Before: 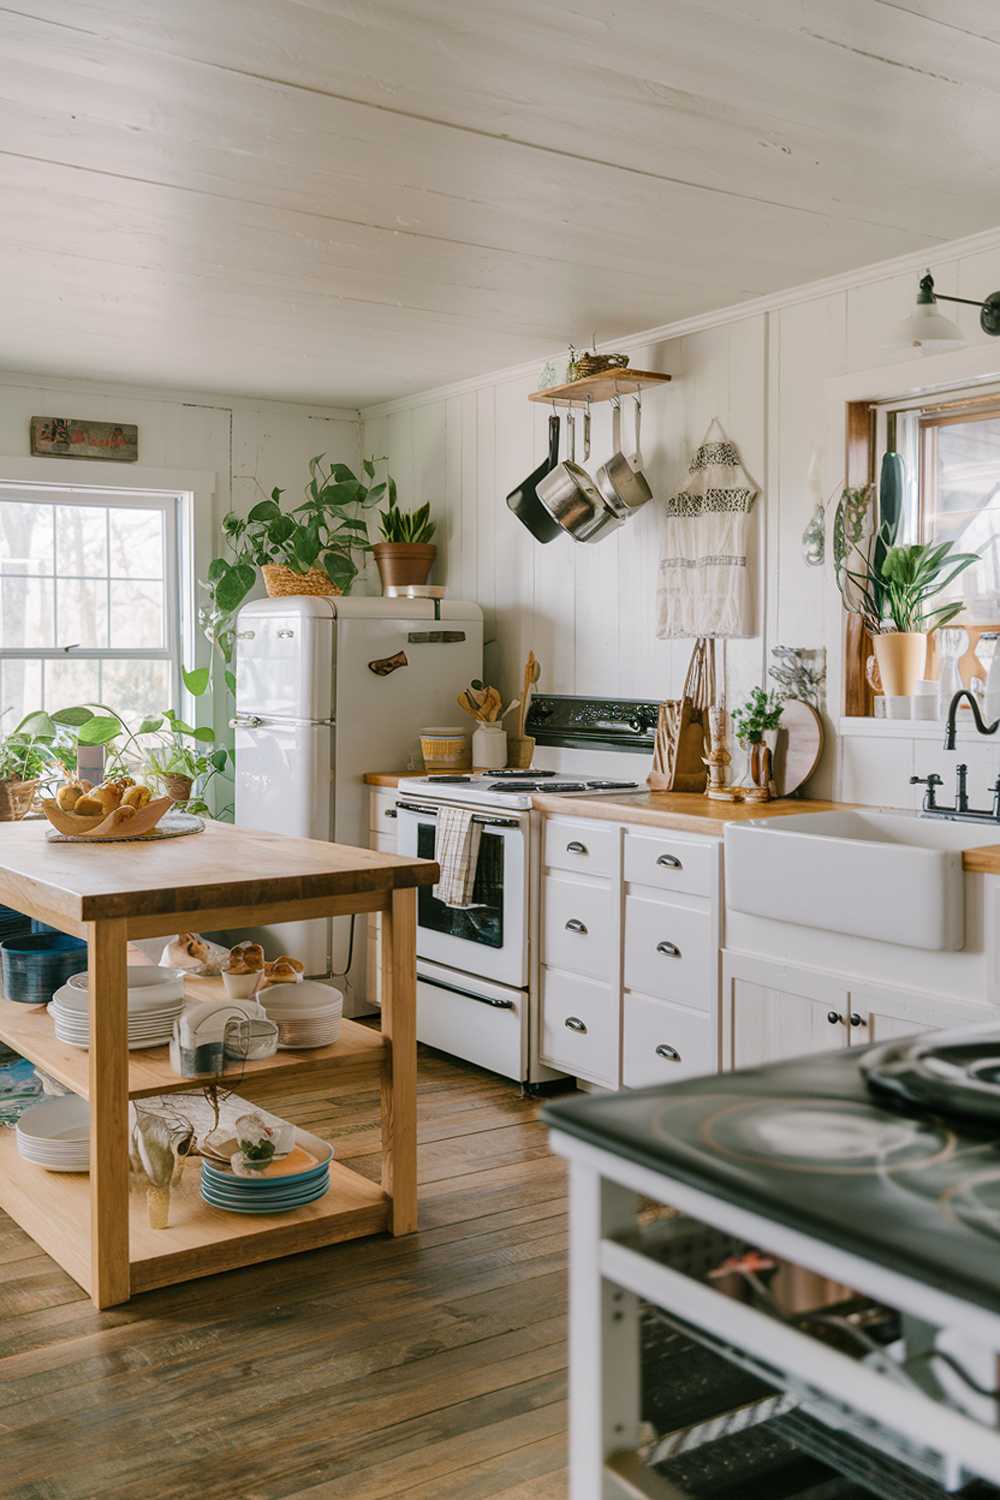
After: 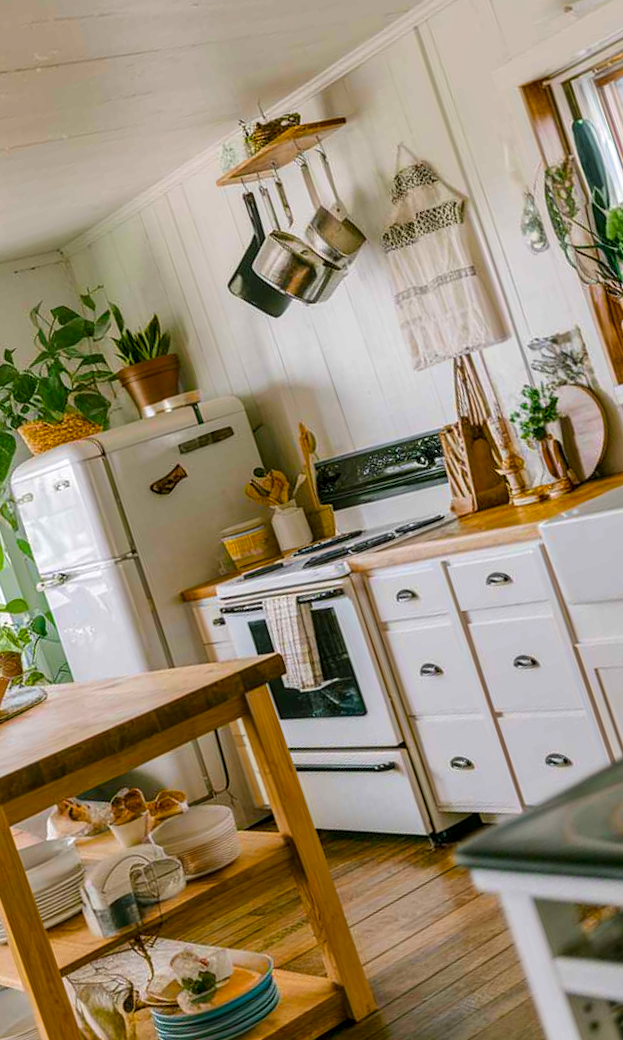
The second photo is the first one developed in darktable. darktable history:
local contrast: on, module defaults
color balance rgb: linear chroma grading › global chroma 15.642%, perceptual saturation grading › global saturation 30.183%
crop and rotate: angle 18.58°, left 6.986%, right 4.051%, bottom 1.092%
